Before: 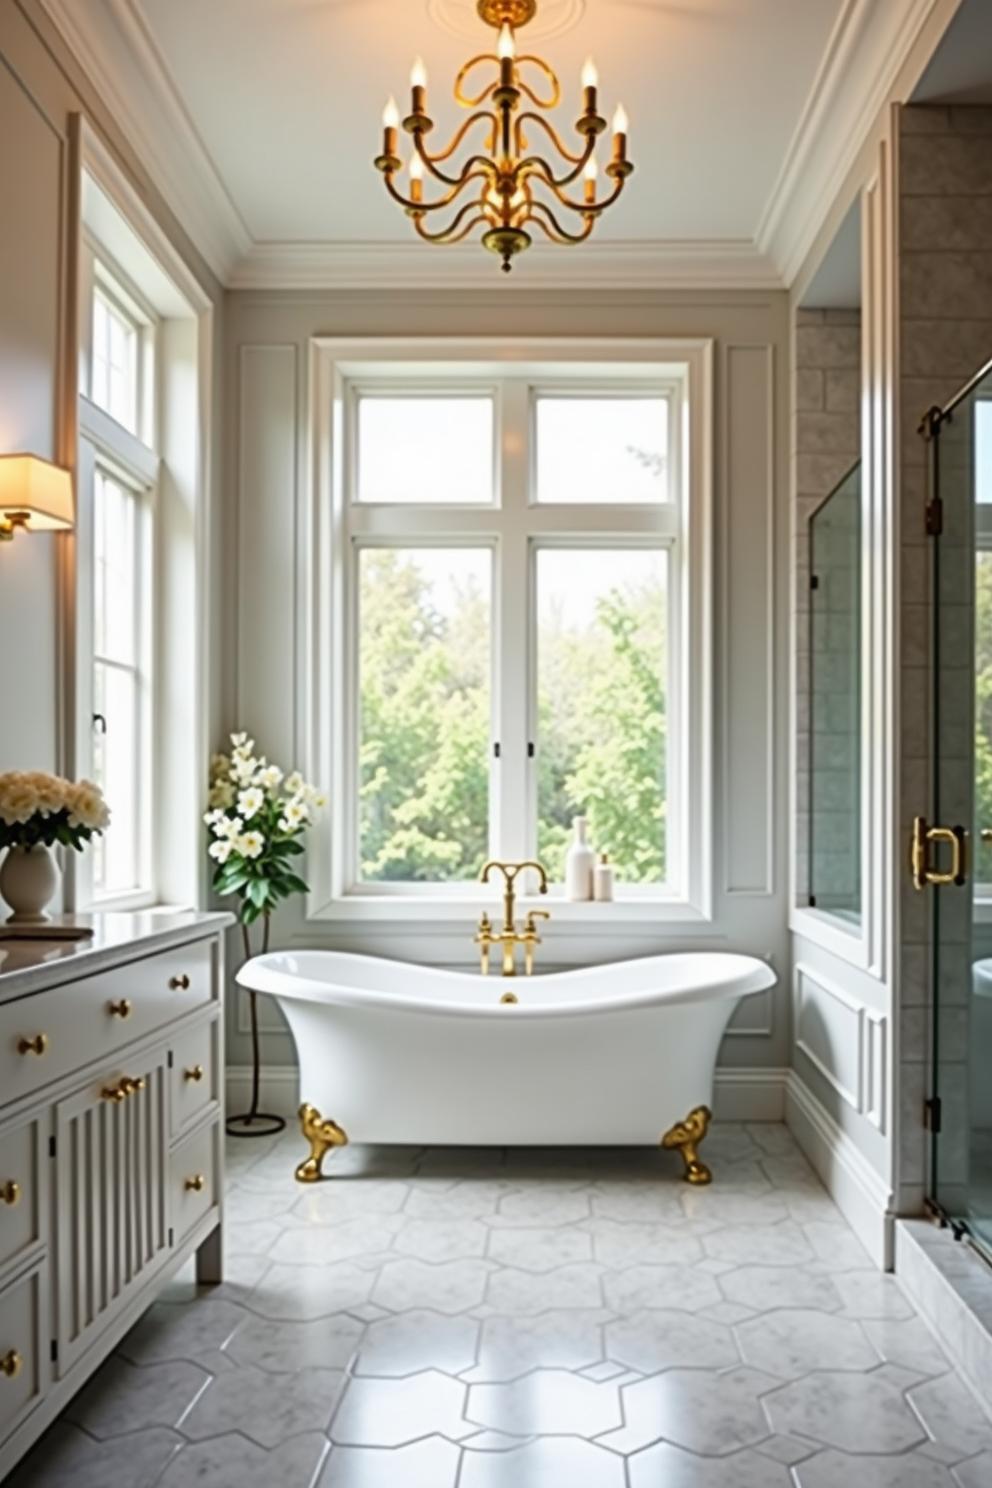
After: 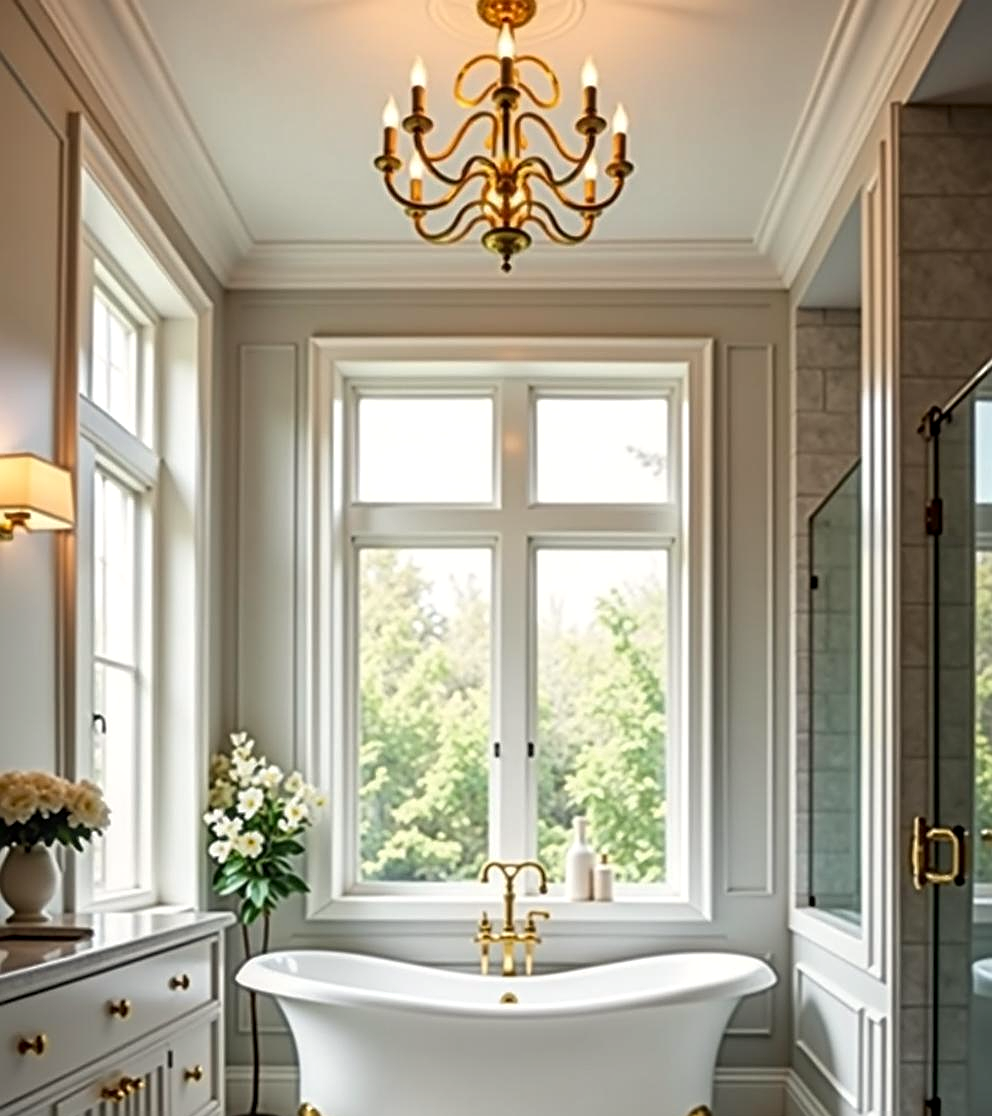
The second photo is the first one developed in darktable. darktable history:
contrast brightness saturation: contrast -0.02, brightness -0.01, saturation 0.03
sharpen: on, module defaults
local contrast: on, module defaults
crop: bottom 24.988%
white balance: red 1.009, blue 0.985
